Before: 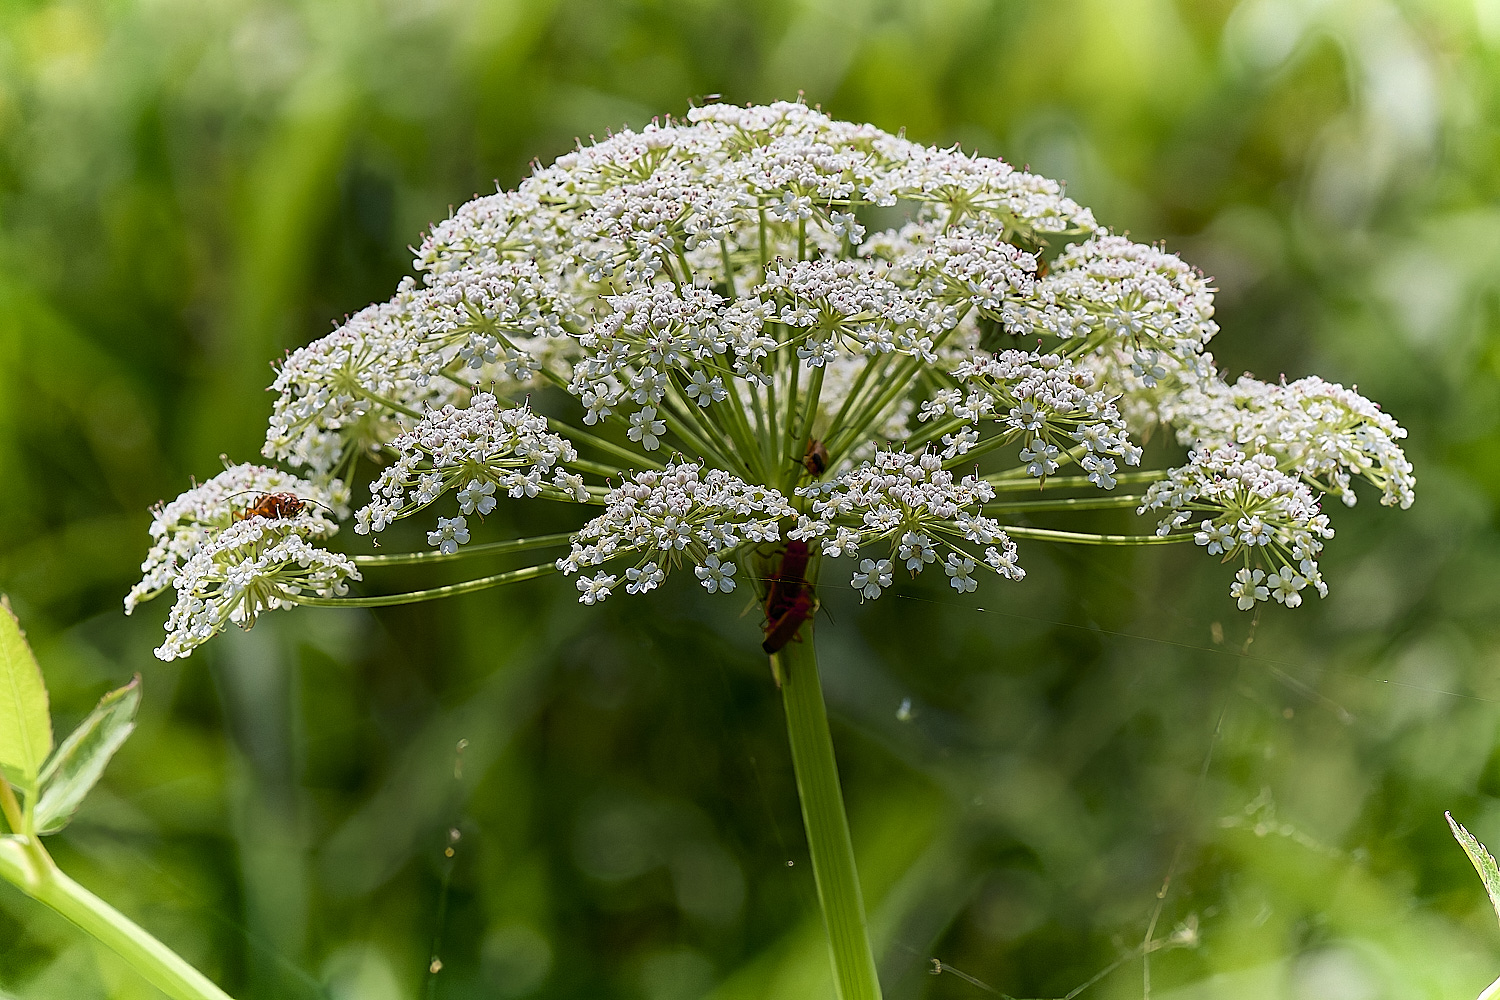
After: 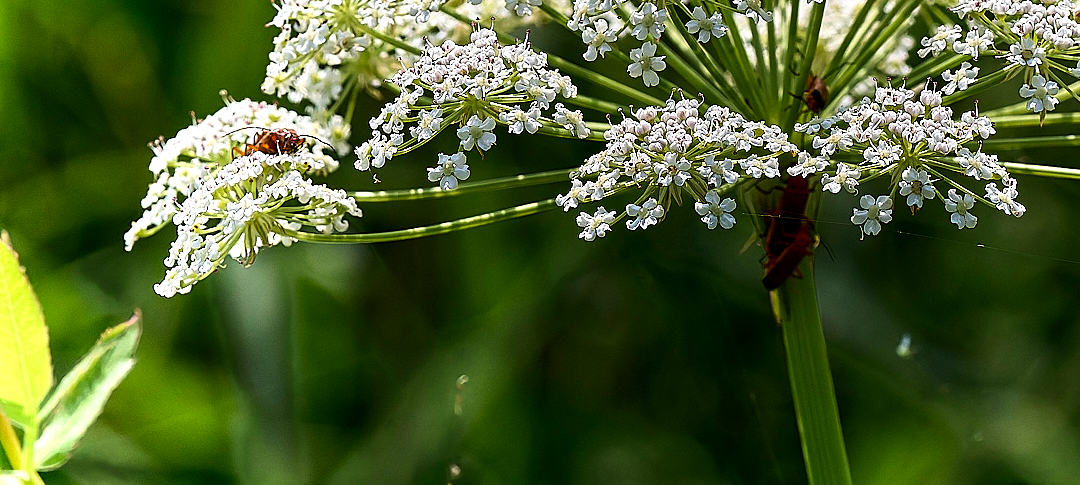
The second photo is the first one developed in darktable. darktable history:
tone equalizer: -8 EV -0.75 EV, -7 EV -0.7 EV, -6 EV -0.6 EV, -5 EV -0.4 EV, -3 EV 0.4 EV, -2 EV 0.6 EV, -1 EV 0.7 EV, +0 EV 0.75 EV, edges refinement/feathering 500, mask exposure compensation -1.57 EV, preserve details no
crop: top 36.498%, right 27.964%, bottom 14.995%
